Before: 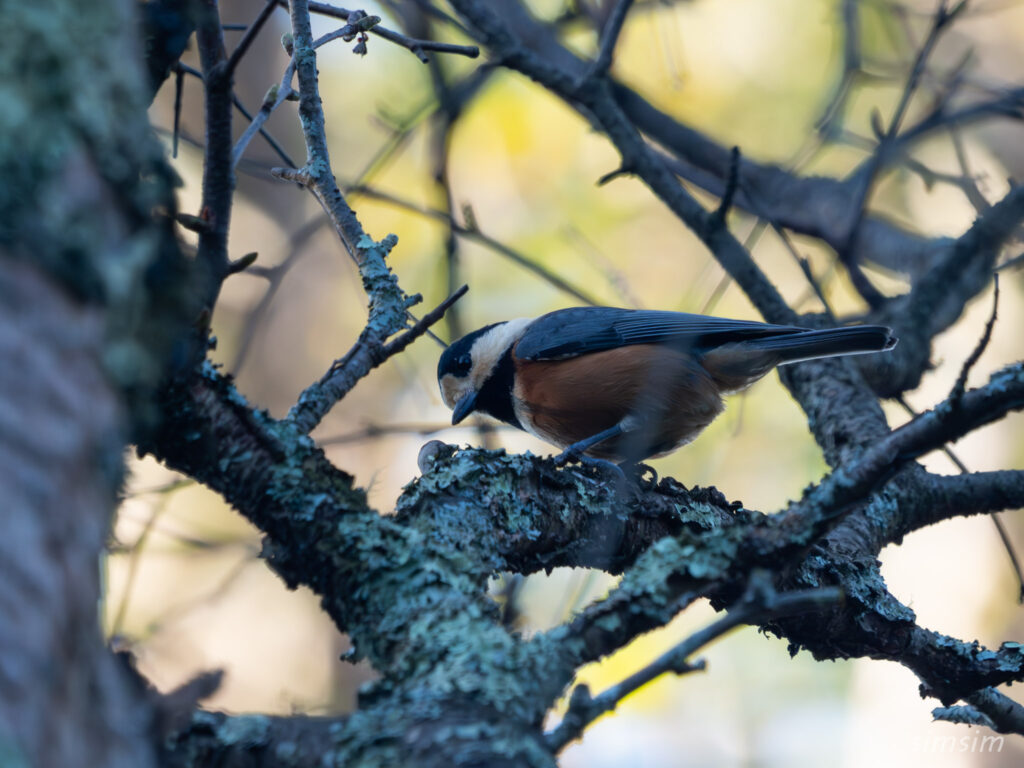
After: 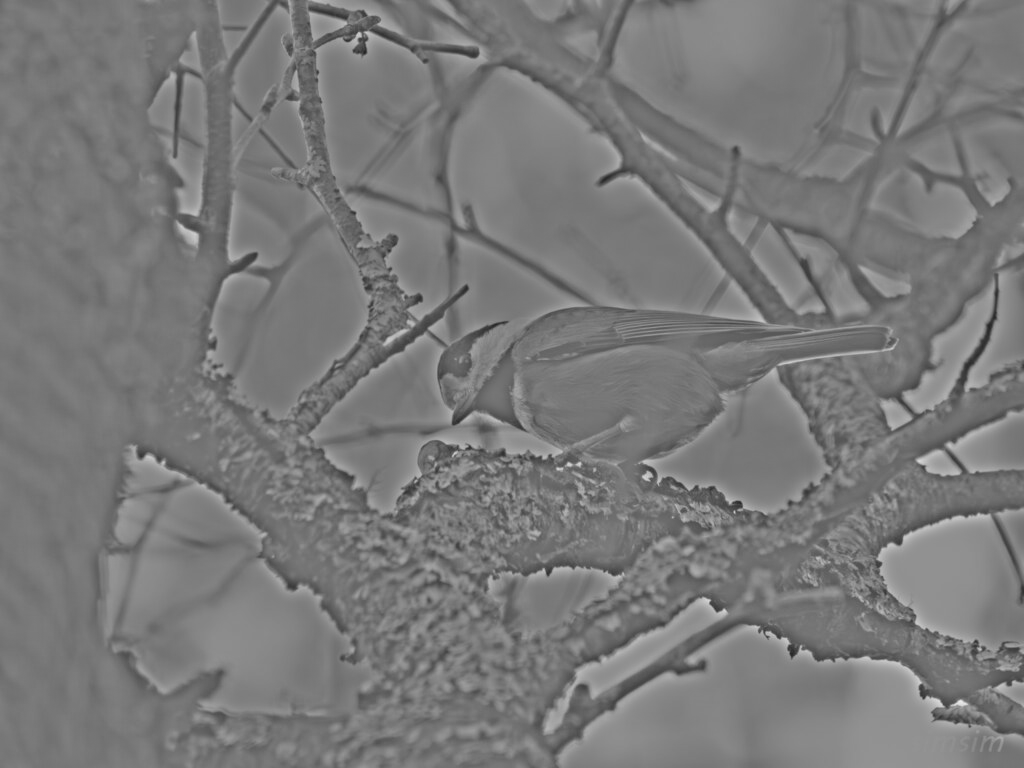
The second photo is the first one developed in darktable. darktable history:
highpass: sharpness 25.84%, contrast boost 14.94%
exposure: black level correction 0, exposure 0.7 EV, compensate exposure bias true, compensate highlight preservation false
